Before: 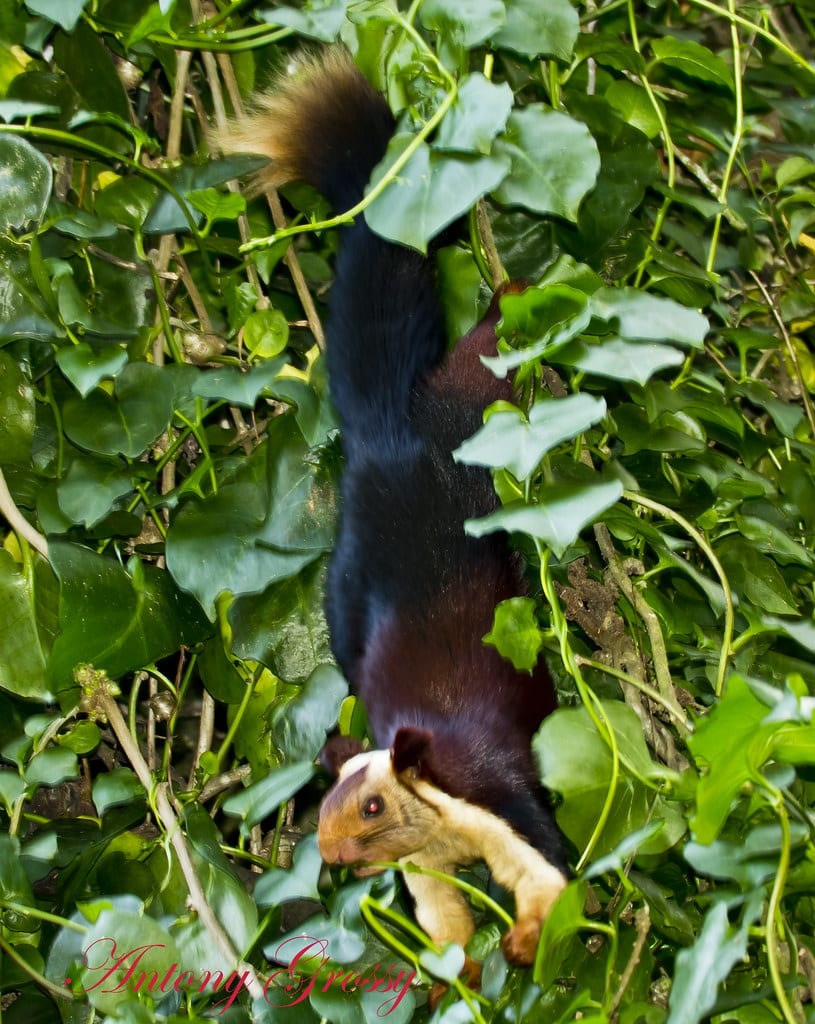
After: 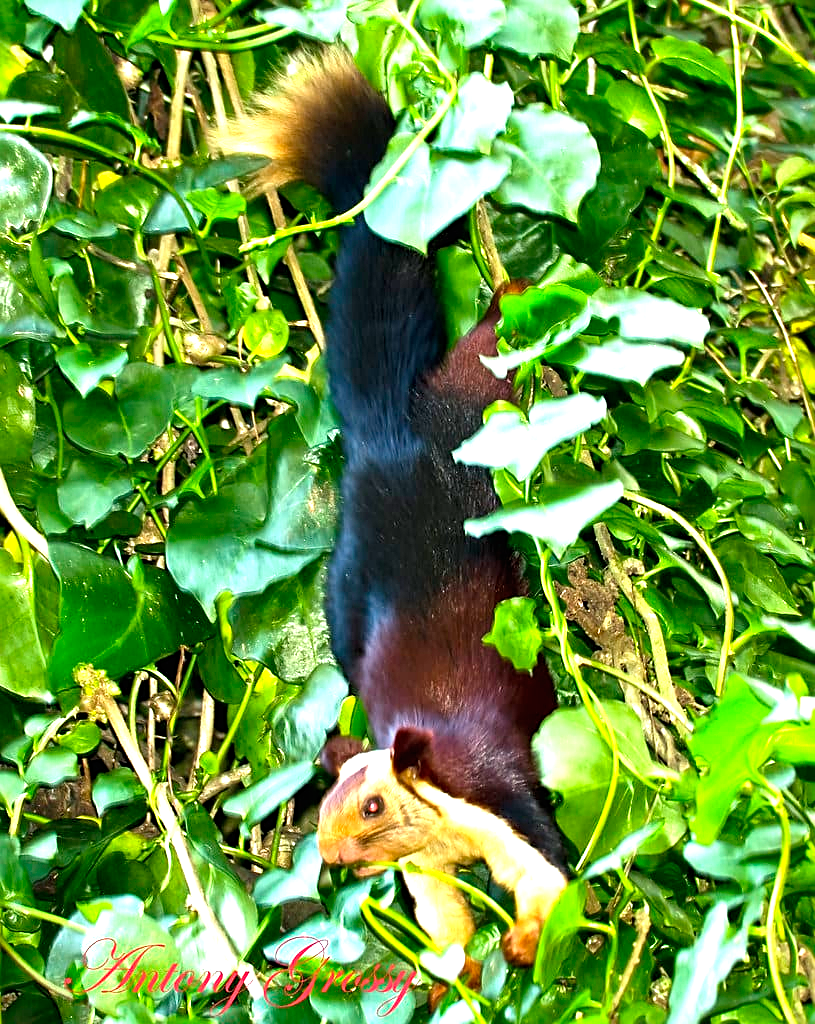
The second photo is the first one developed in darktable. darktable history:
sharpen: on, module defaults
exposure: black level correction 0, exposure 1.379 EV, compensate exposure bias true, compensate highlight preservation false
